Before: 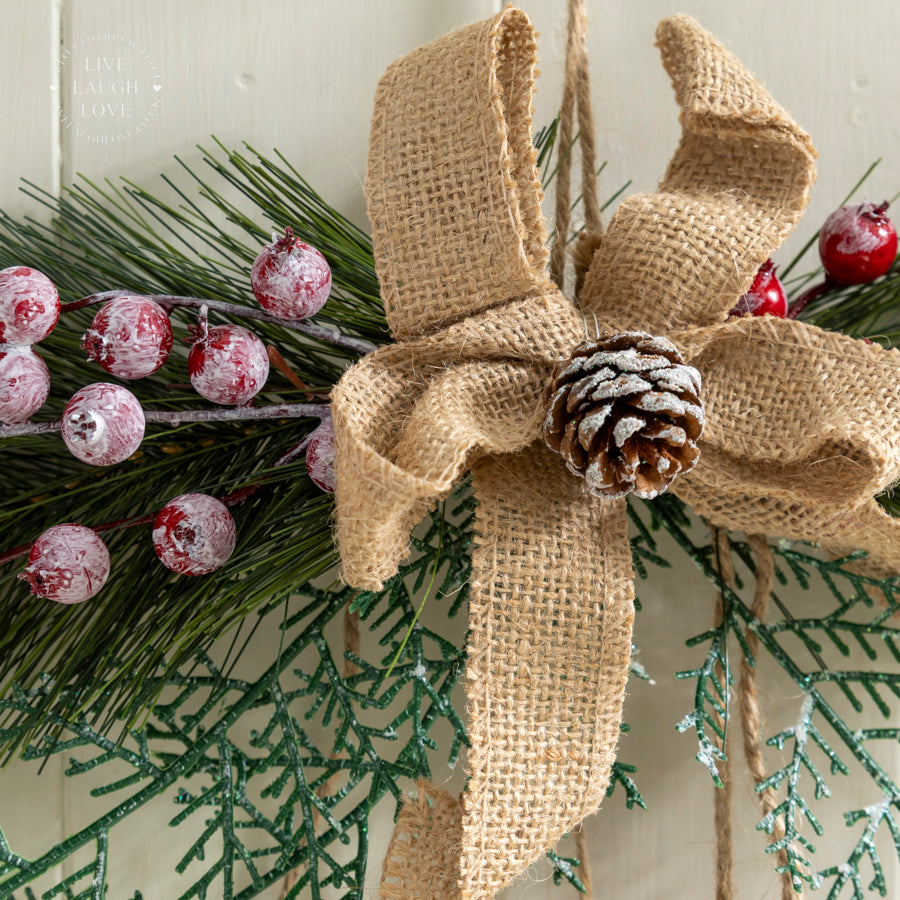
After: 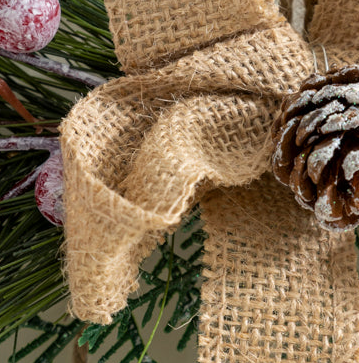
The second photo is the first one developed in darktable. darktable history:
crop: left 30.117%, top 29.756%, right 29.913%, bottom 29.581%
exposure: exposure -0.027 EV, compensate highlight preservation false
